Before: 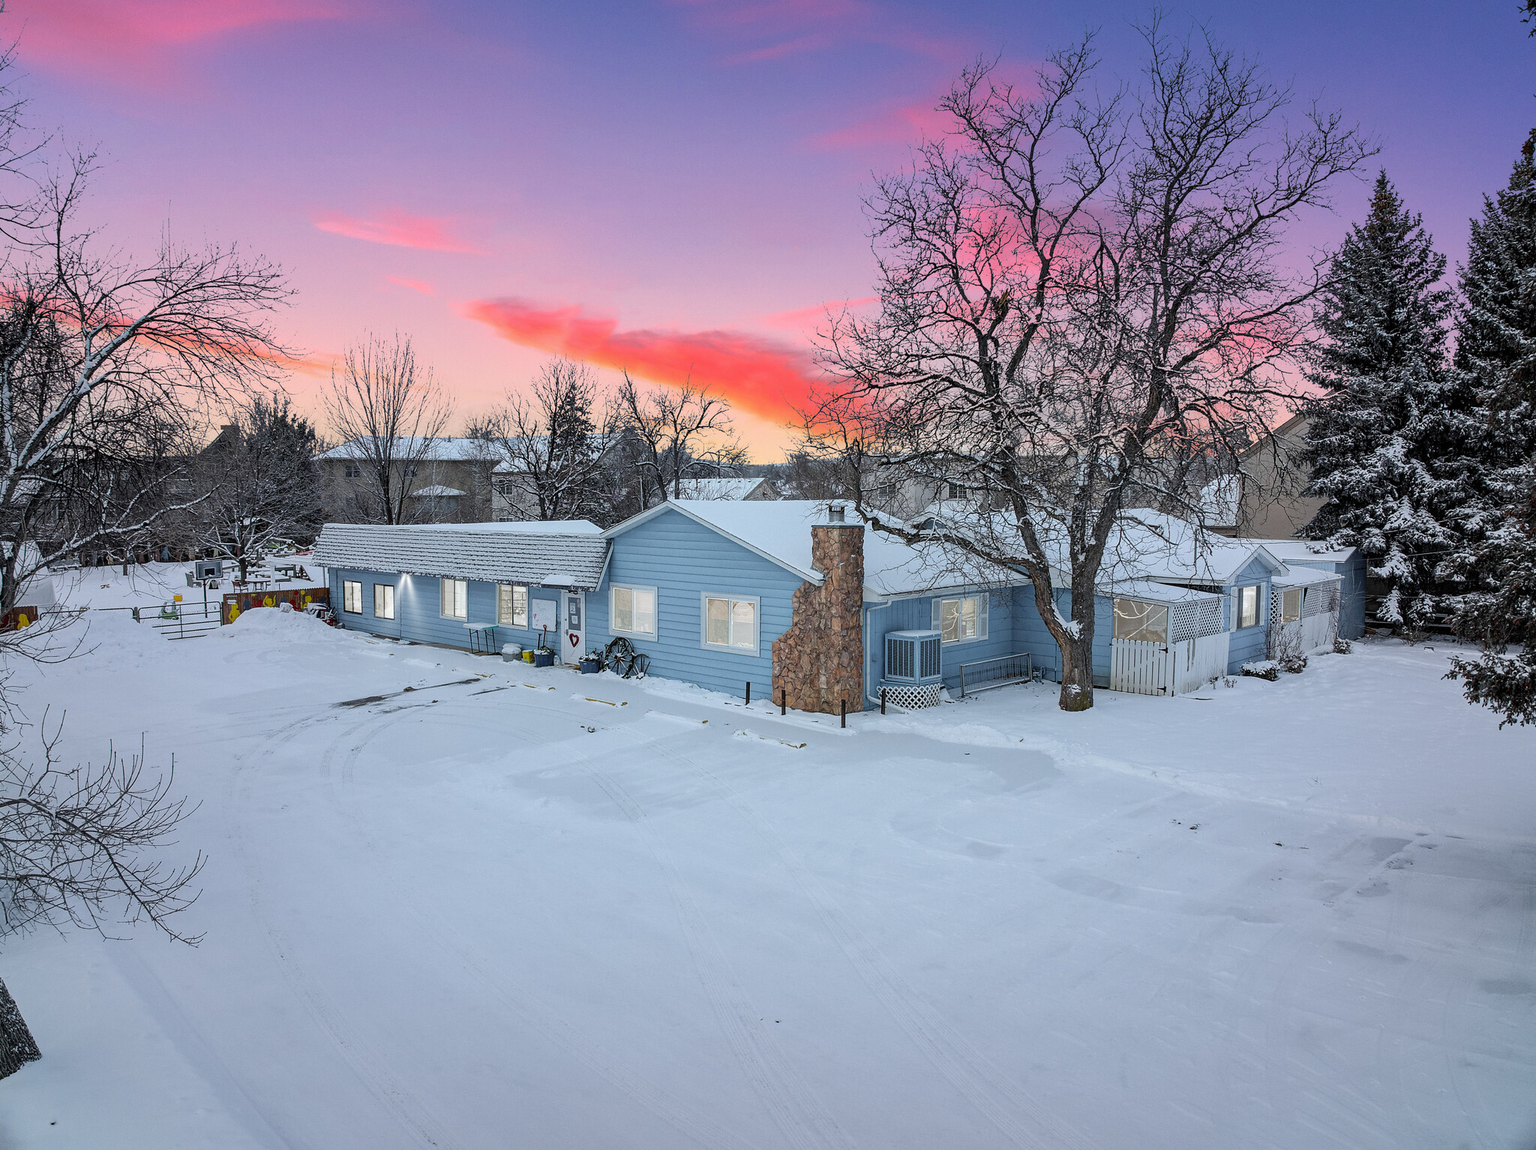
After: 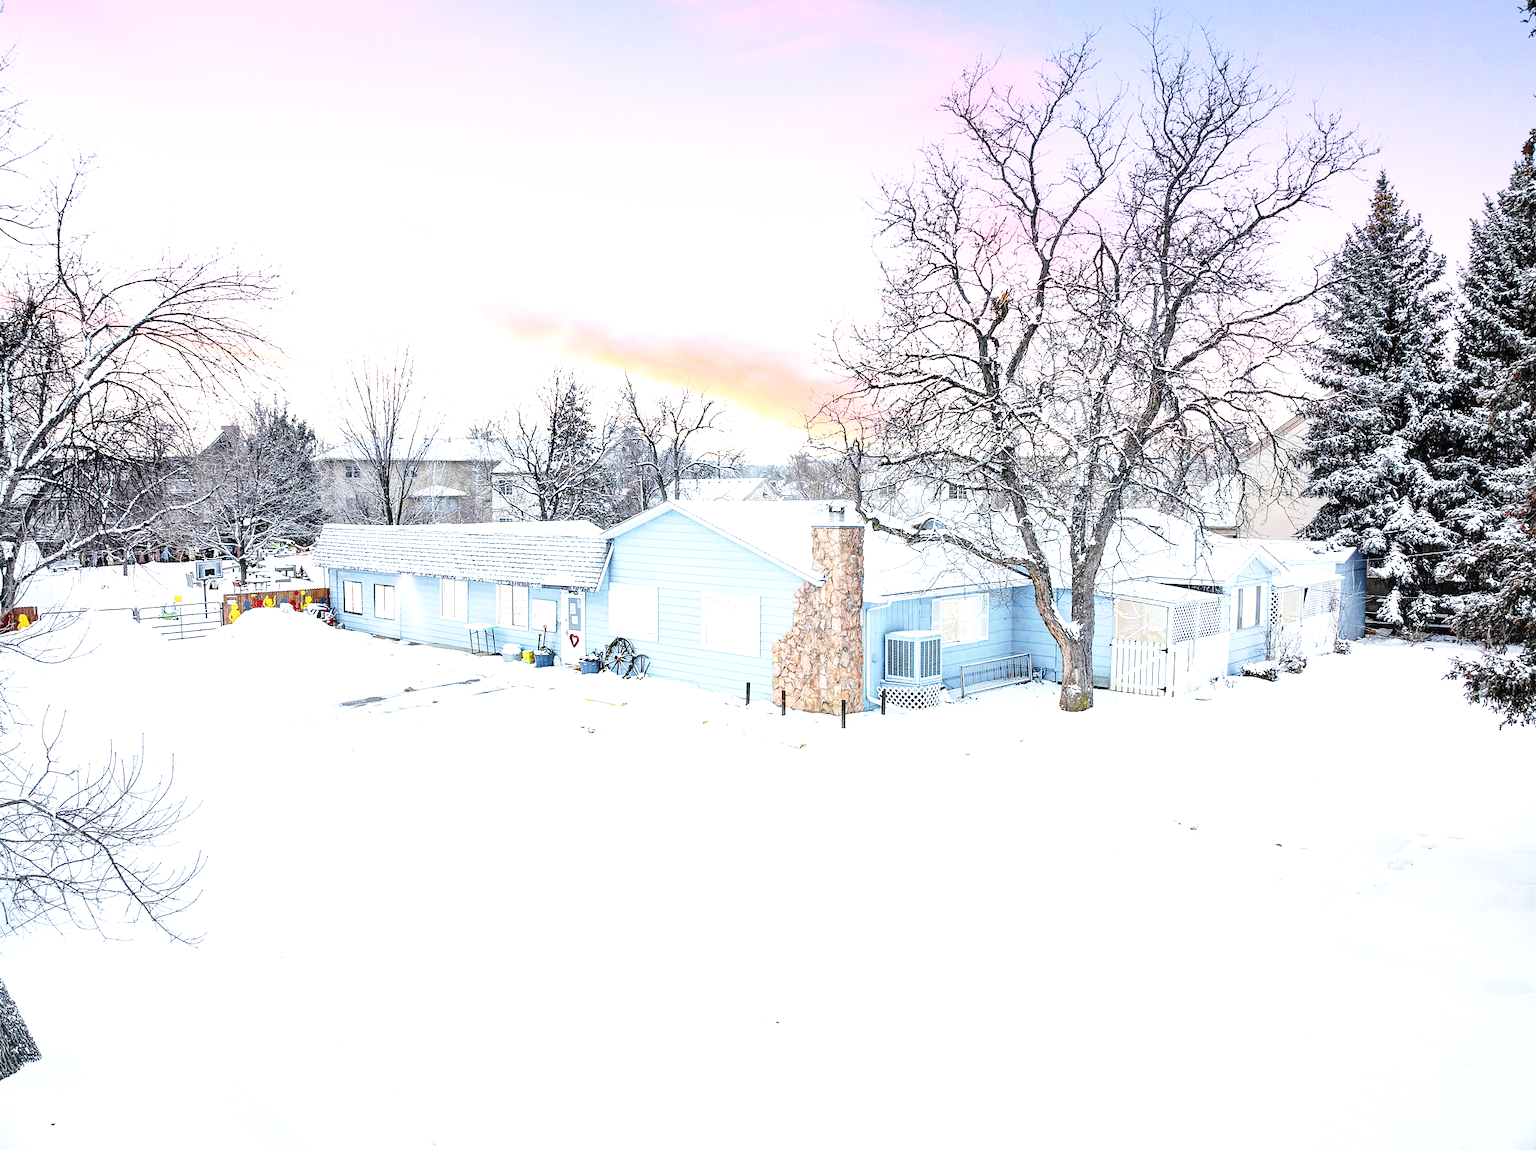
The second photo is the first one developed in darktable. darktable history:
exposure: black level correction 0, exposure 1.741 EV, compensate exposure bias true, compensate highlight preservation false
base curve: curves: ch0 [(0, 0) (0.028, 0.03) (0.121, 0.232) (0.46, 0.748) (0.859, 0.968) (1, 1)], preserve colors none
